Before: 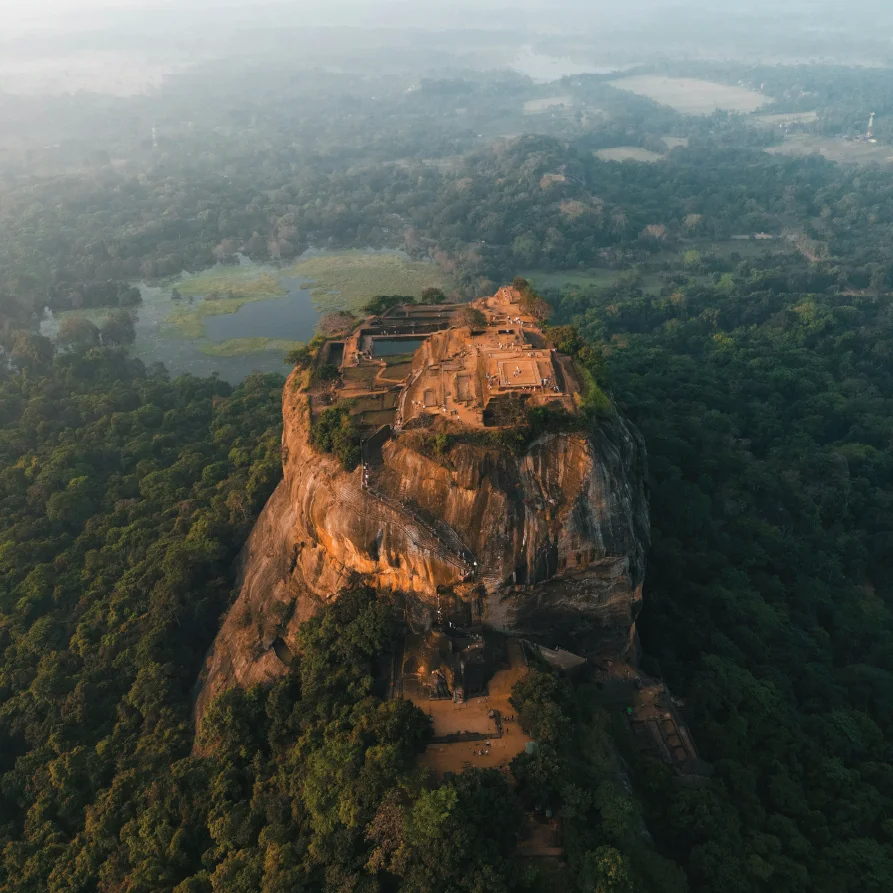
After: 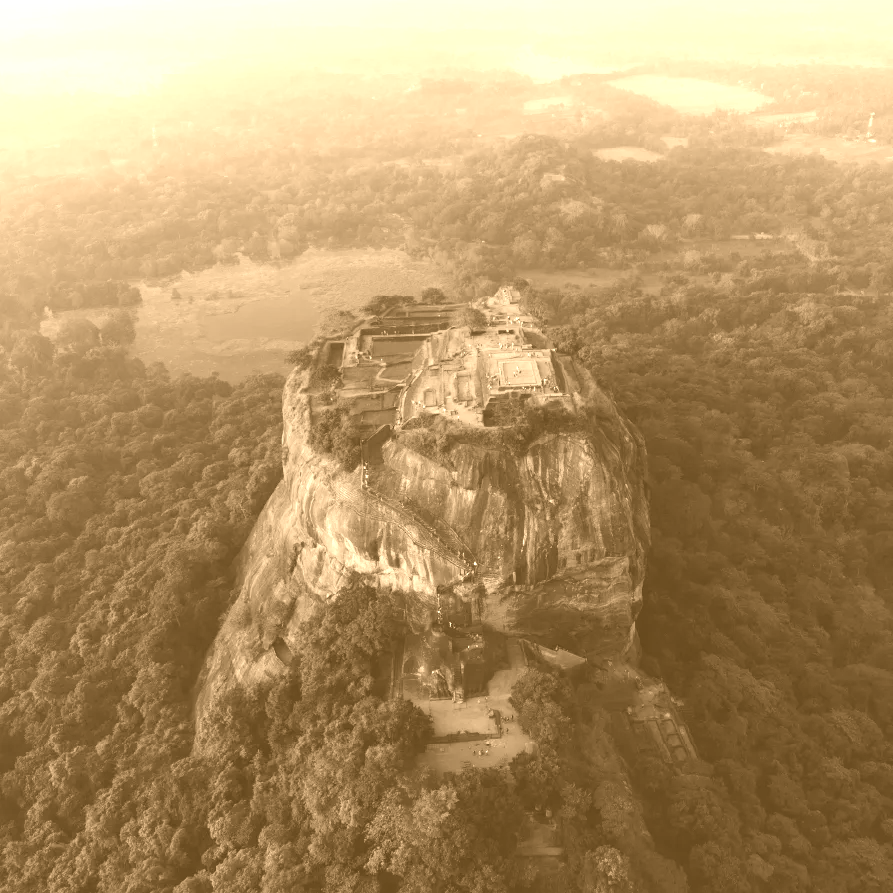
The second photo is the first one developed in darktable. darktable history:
colorize: hue 28.8°, source mix 100%
shadows and highlights: radius 125.46, shadows 30.51, highlights -30.51, low approximation 0.01, soften with gaussian
